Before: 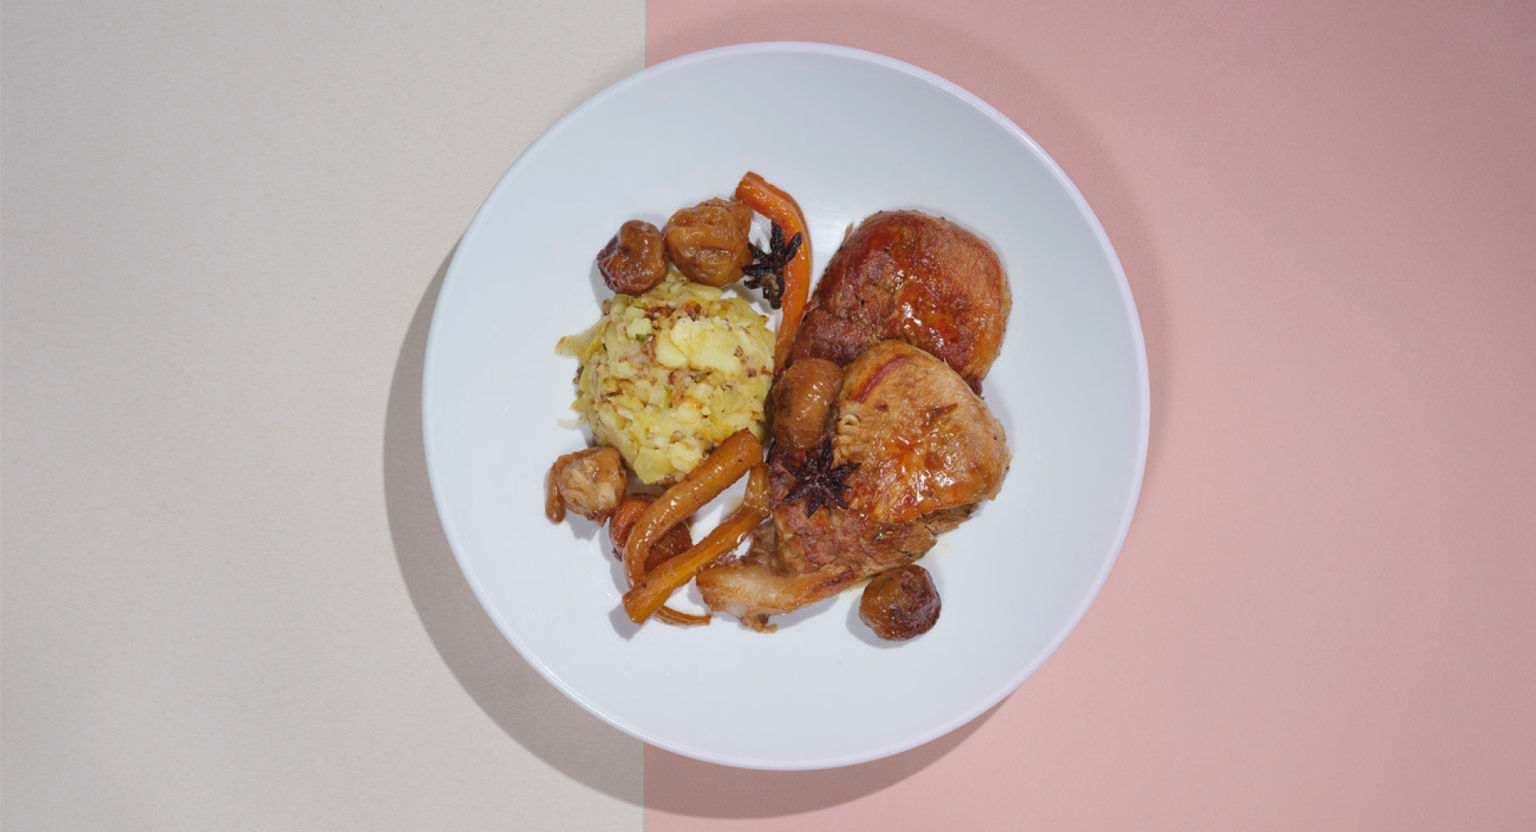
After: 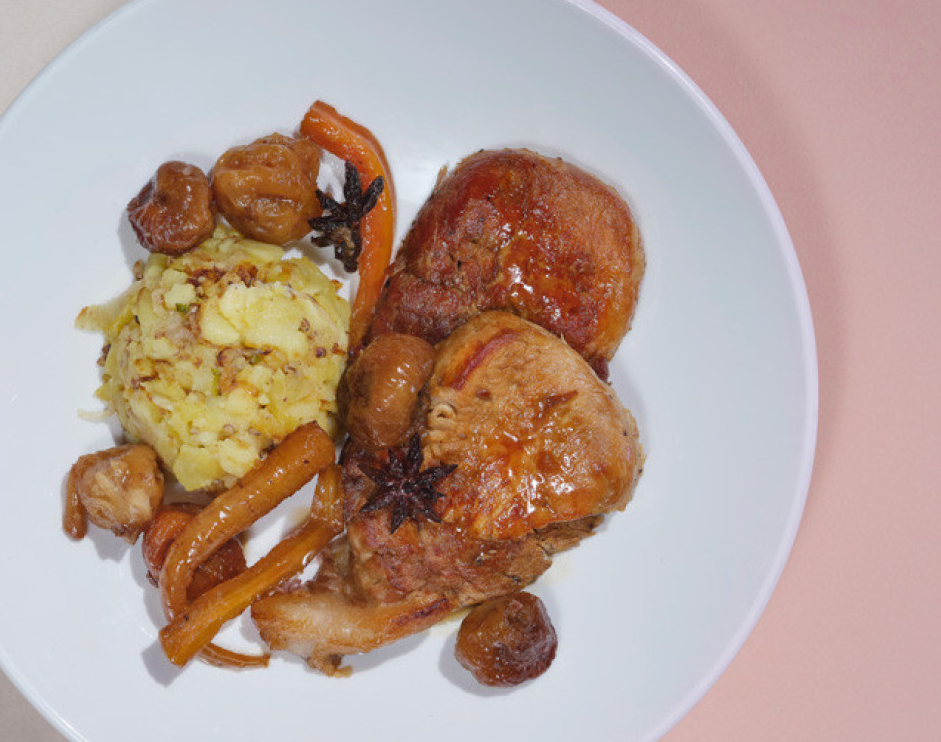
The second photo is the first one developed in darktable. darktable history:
crop: left 32.257%, top 11.006%, right 18.728%, bottom 17.589%
